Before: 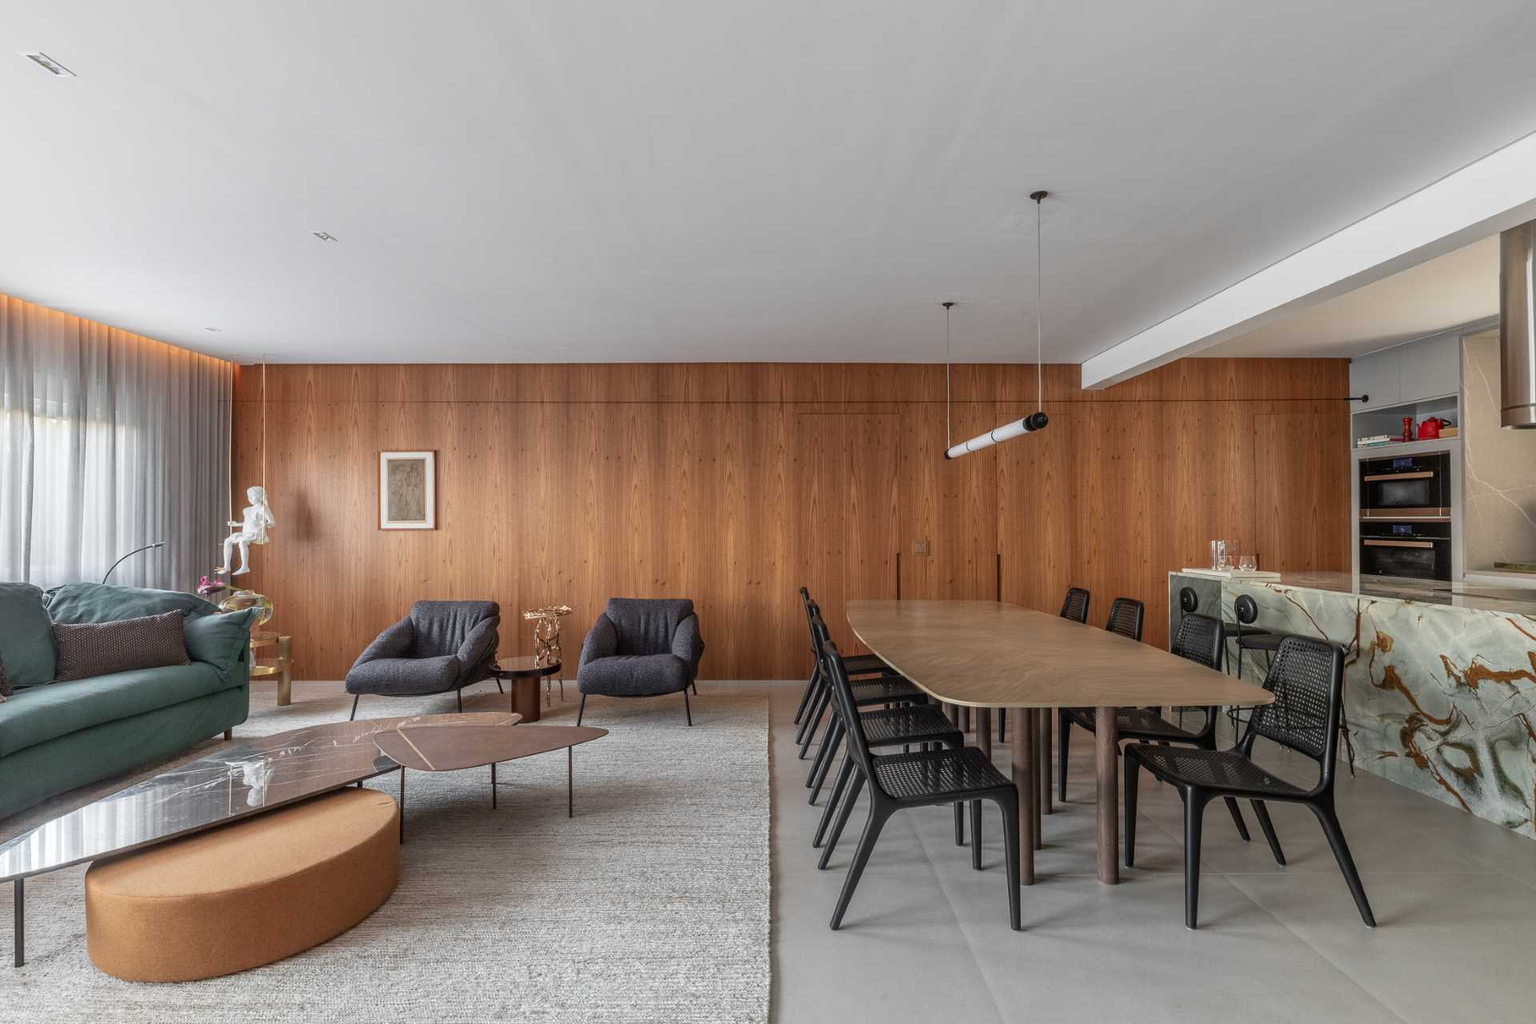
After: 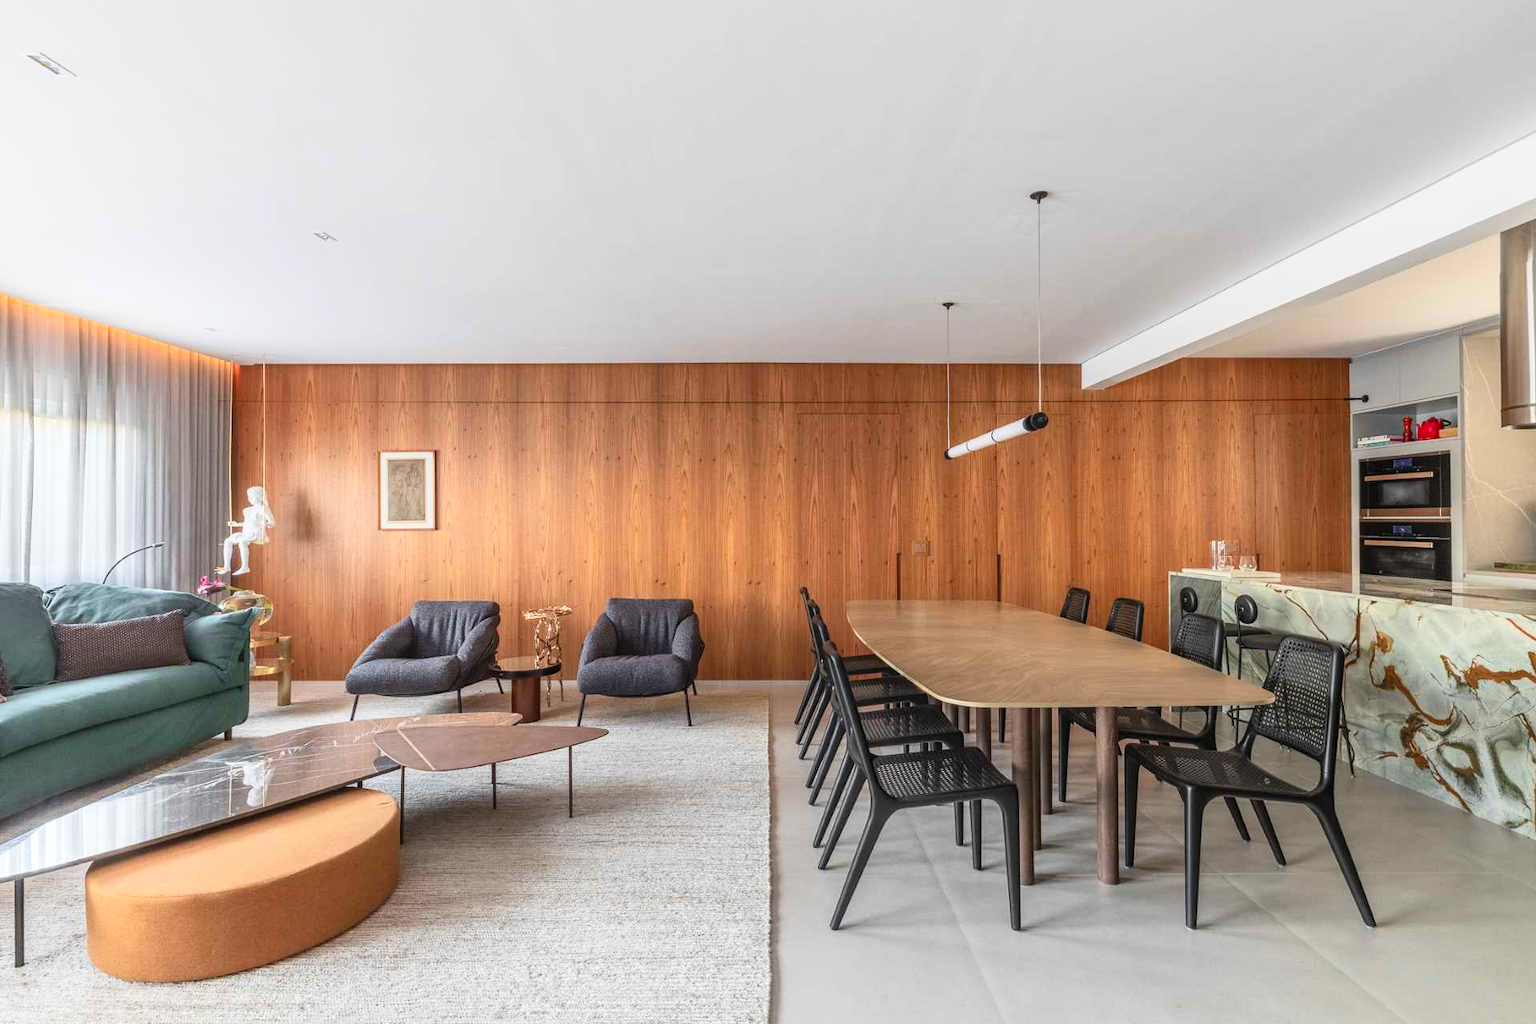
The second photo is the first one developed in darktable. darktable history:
contrast brightness saturation: contrast 0.242, brightness 0.269, saturation 0.387
